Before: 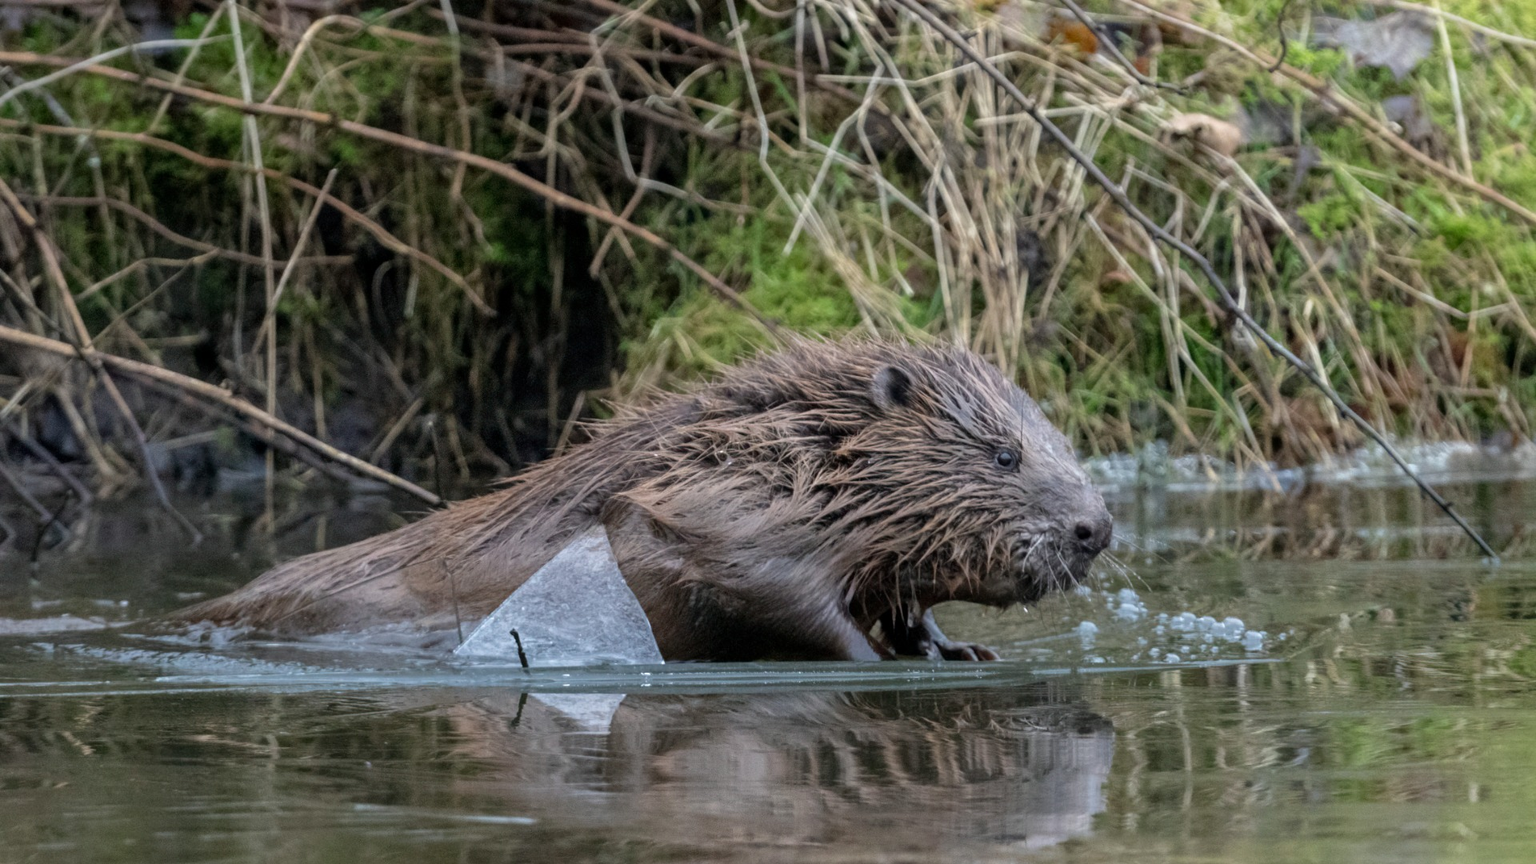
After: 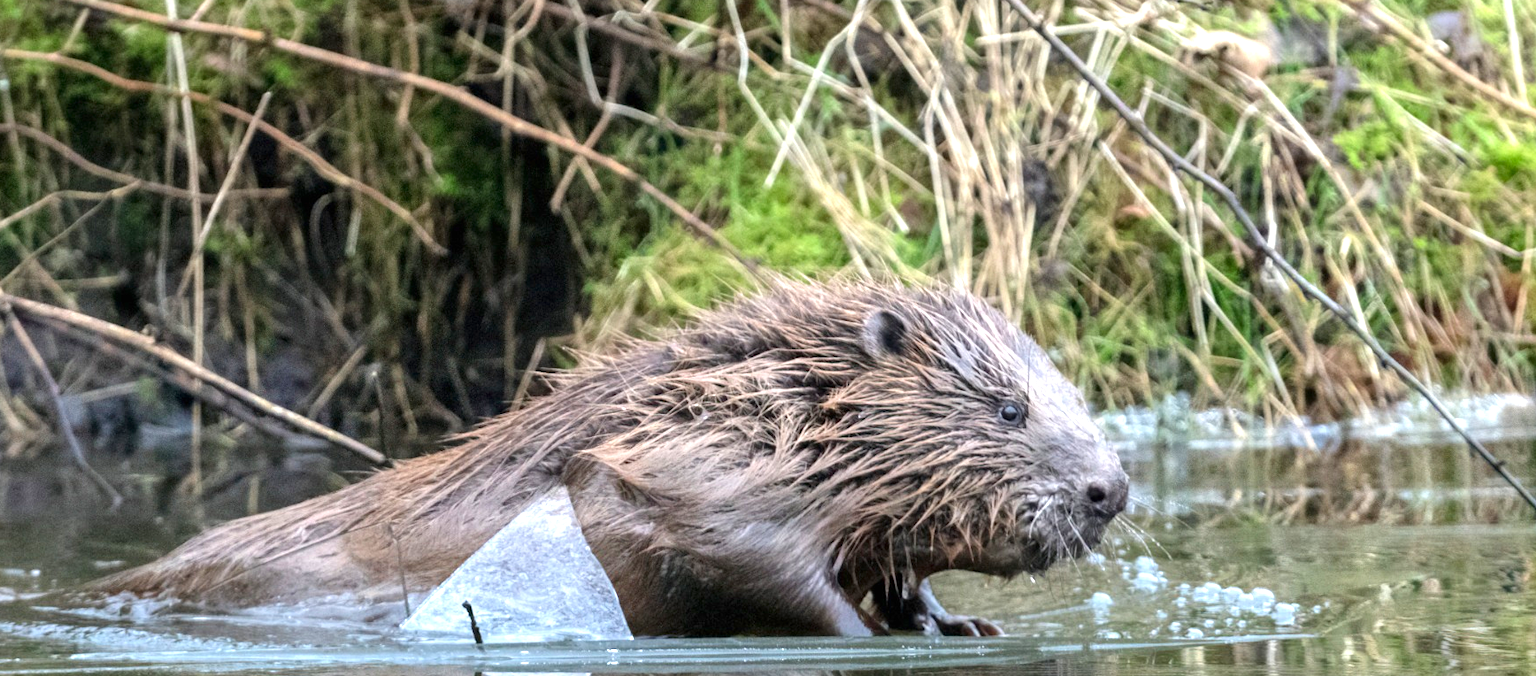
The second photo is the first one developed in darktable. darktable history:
crop: left 6.008%, top 9.975%, right 3.547%, bottom 19.102%
exposure: black level correction 0, exposure 1.199 EV, compensate highlight preservation false
contrast brightness saturation: contrast 0.044, saturation 0.074
